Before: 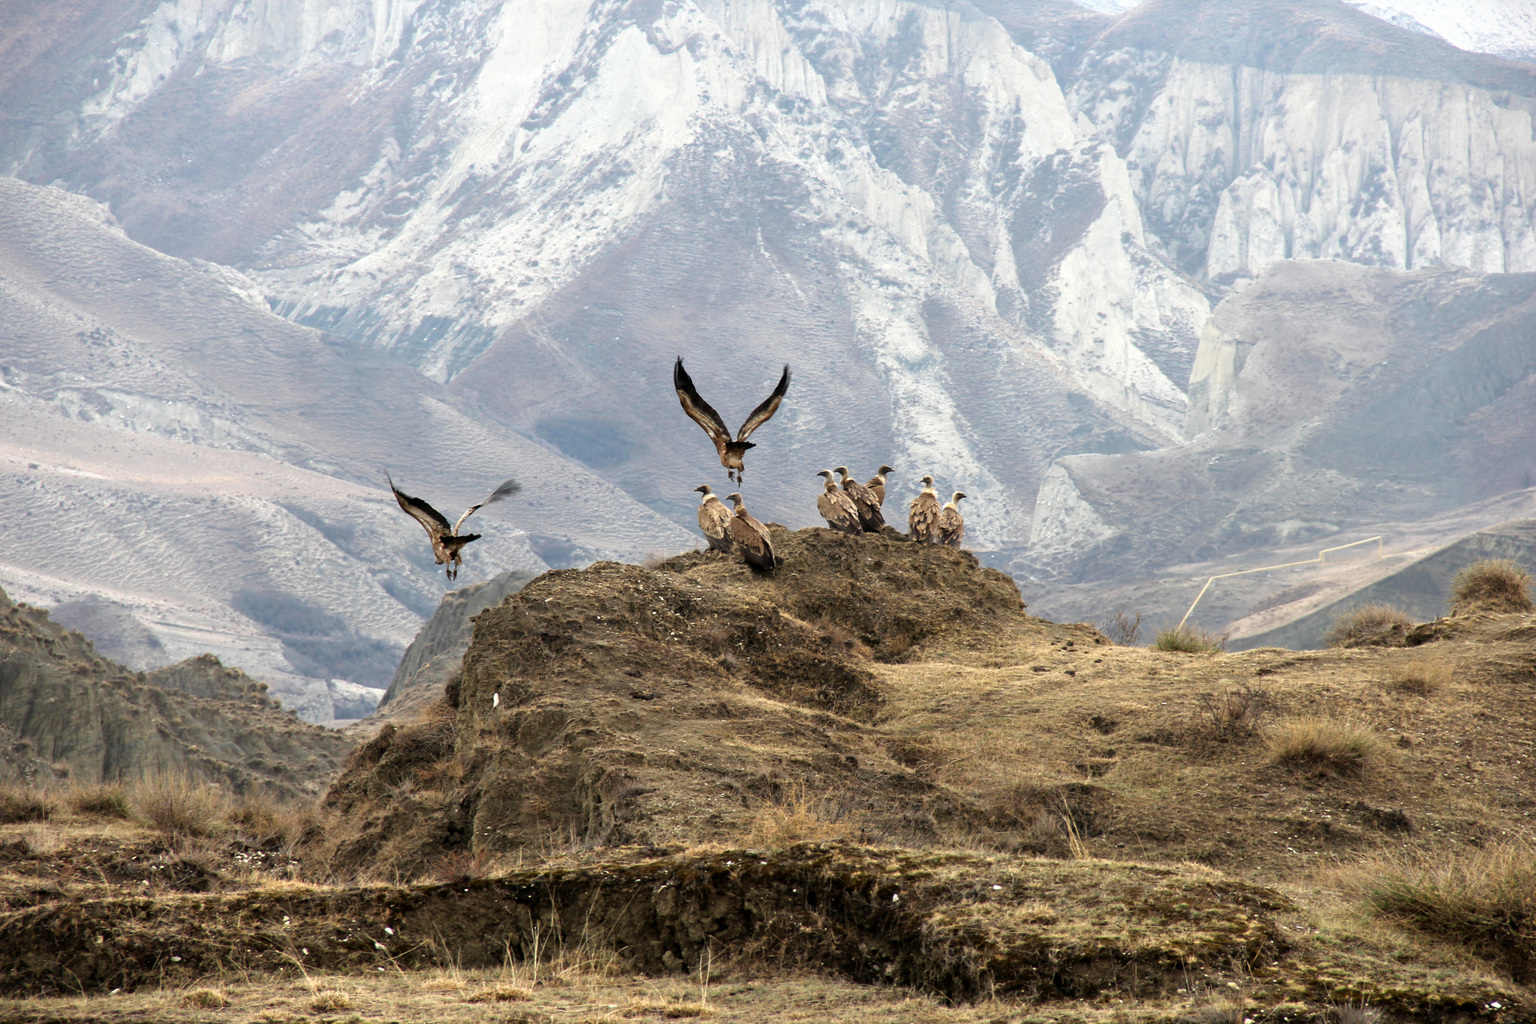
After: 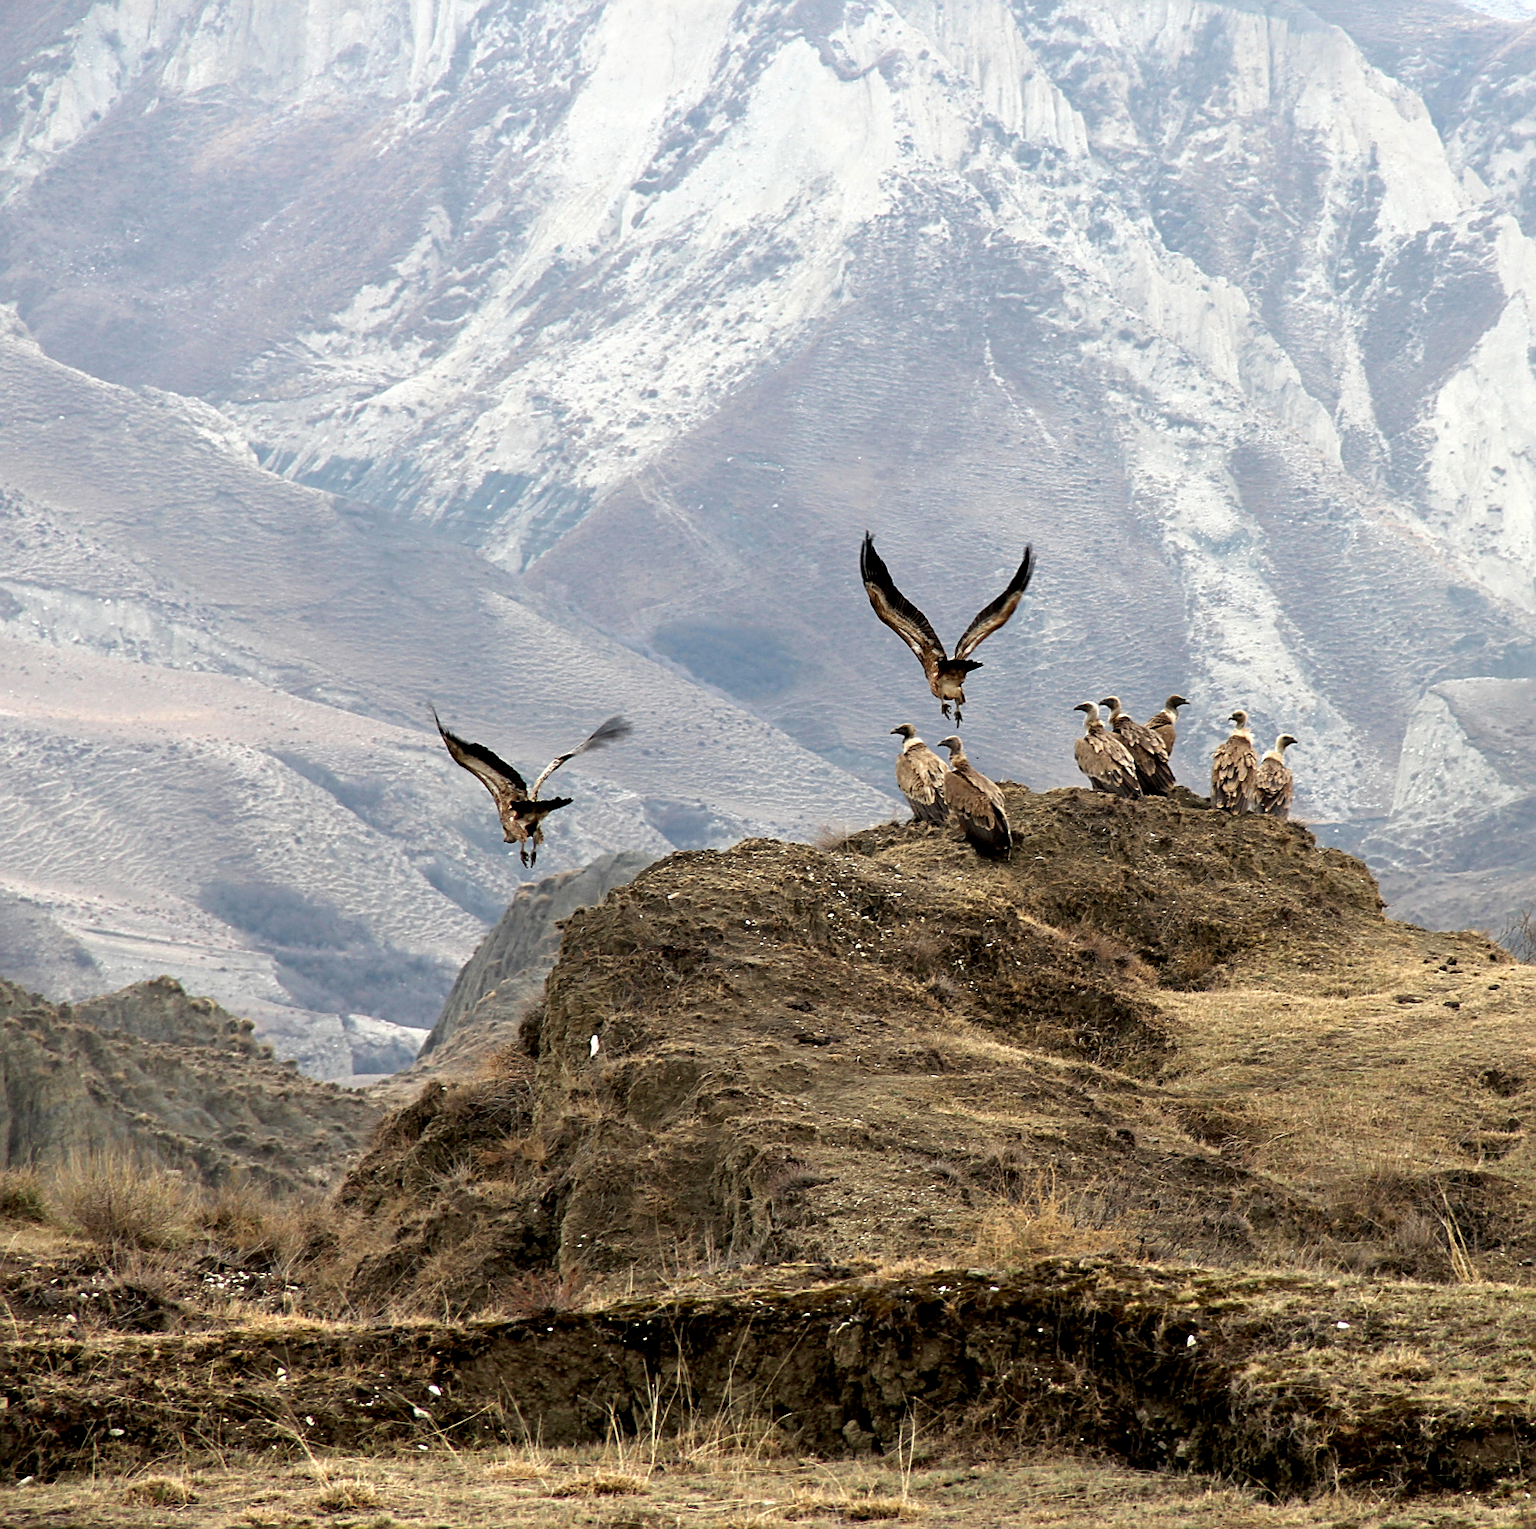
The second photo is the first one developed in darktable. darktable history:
crop and rotate: left 6.413%, right 26.626%
sharpen: on, module defaults
exposure: black level correction 0.005, exposure 0.005 EV, compensate highlight preservation false
